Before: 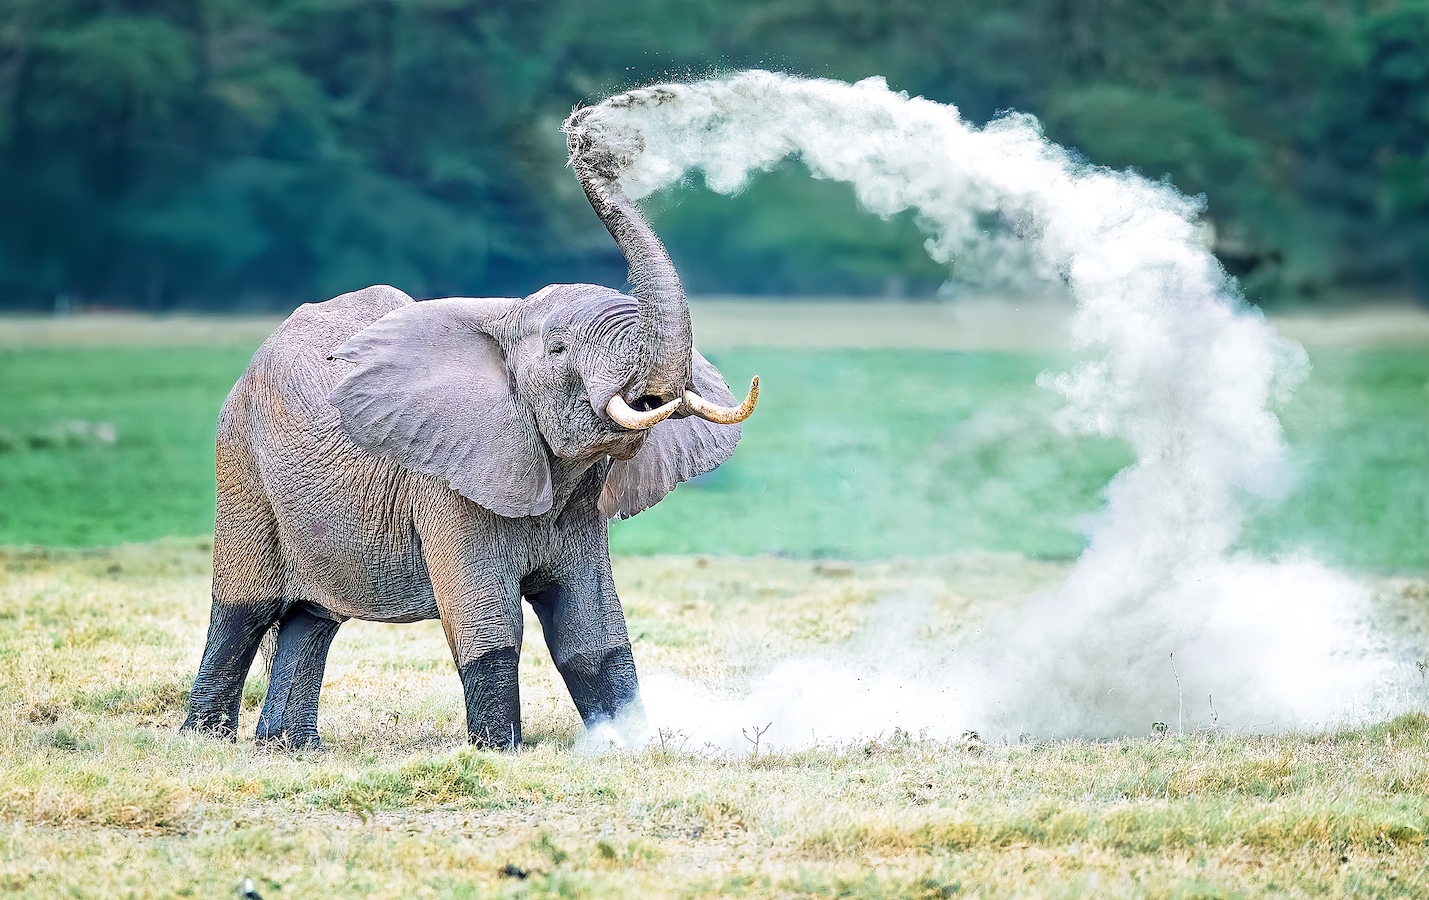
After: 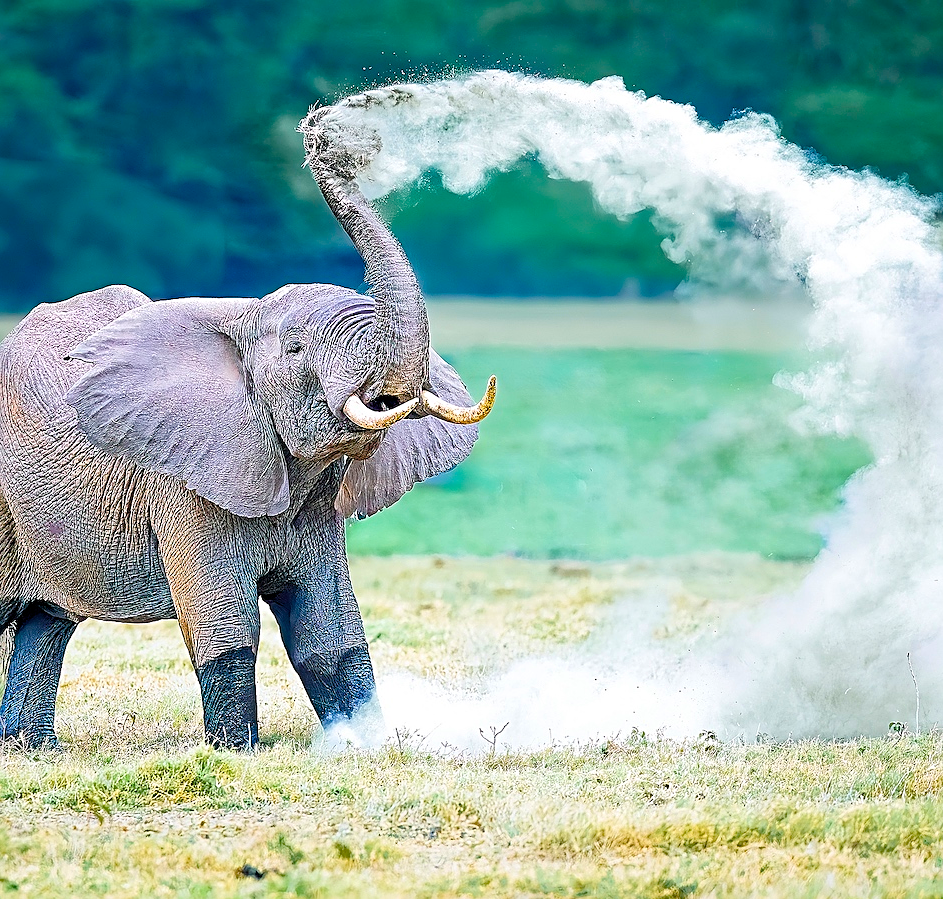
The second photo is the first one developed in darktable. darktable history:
sharpen: on, module defaults
color balance rgb: perceptual saturation grading › global saturation 20%, perceptual saturation grading › highlights -25%, perceptual saturation grading › shadows 25%, global vibrance 50%
crop and rotate: left 18.442%, right 15.508%
